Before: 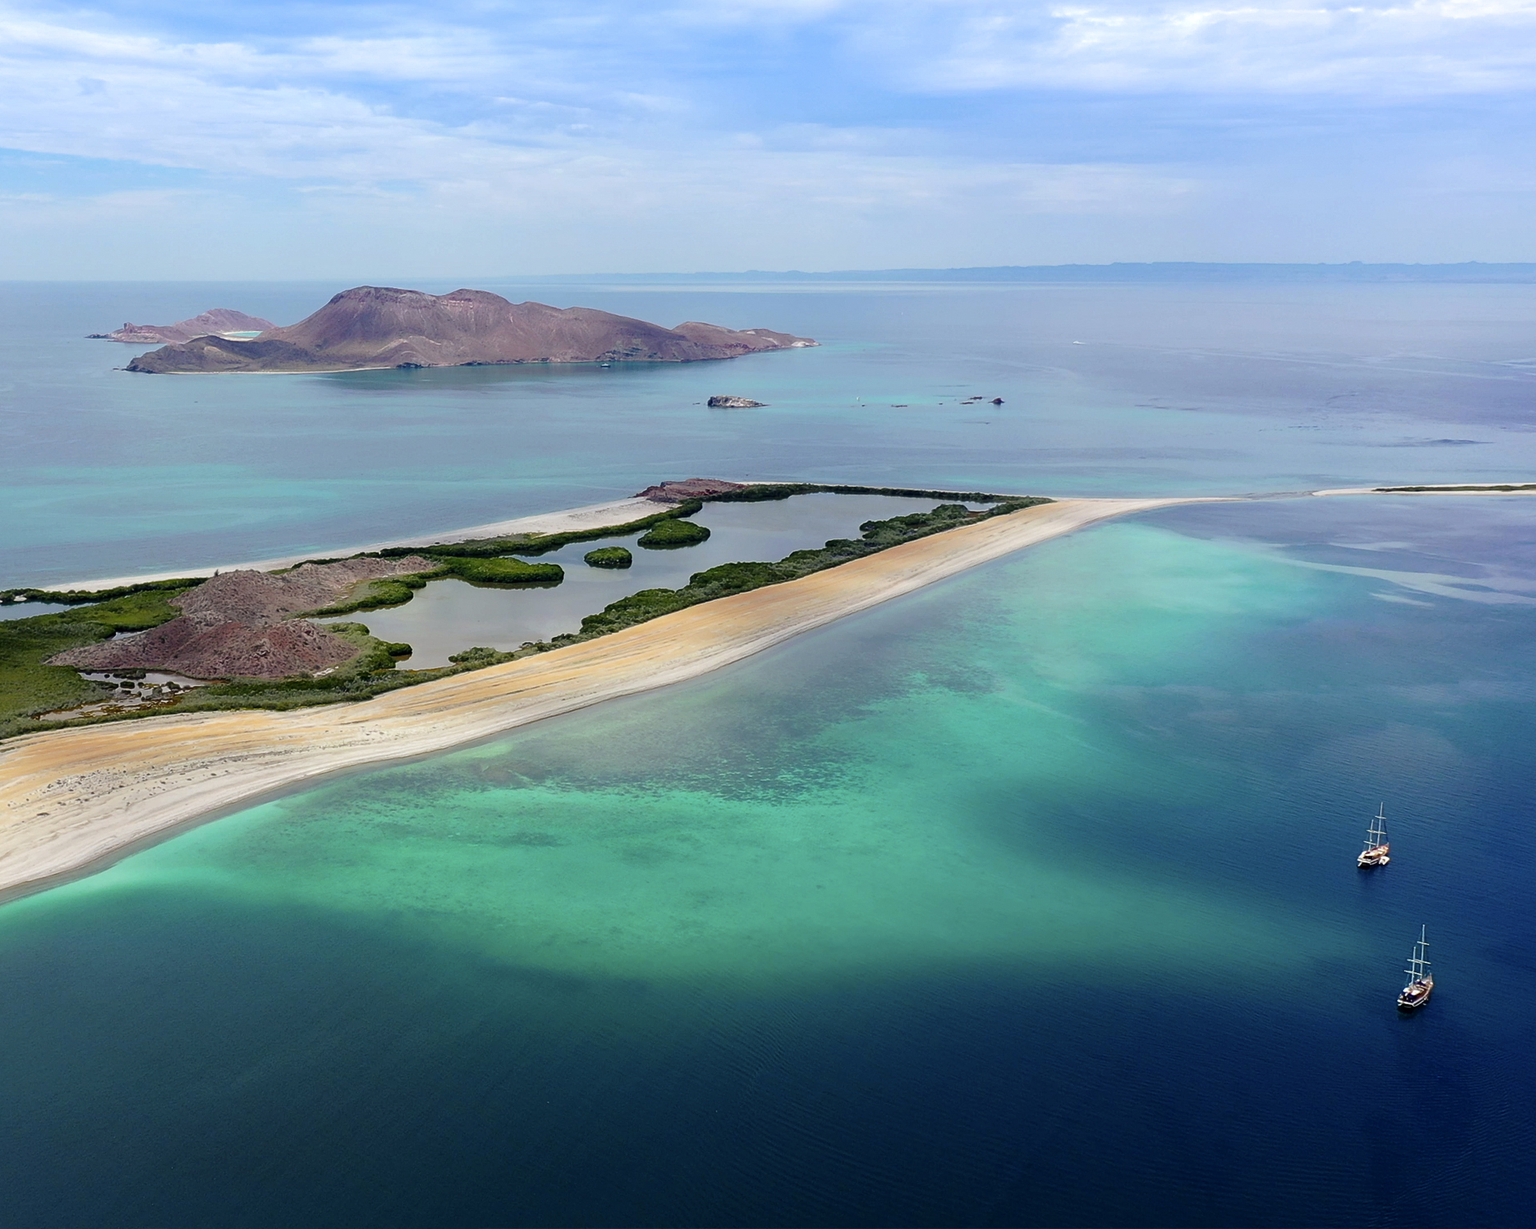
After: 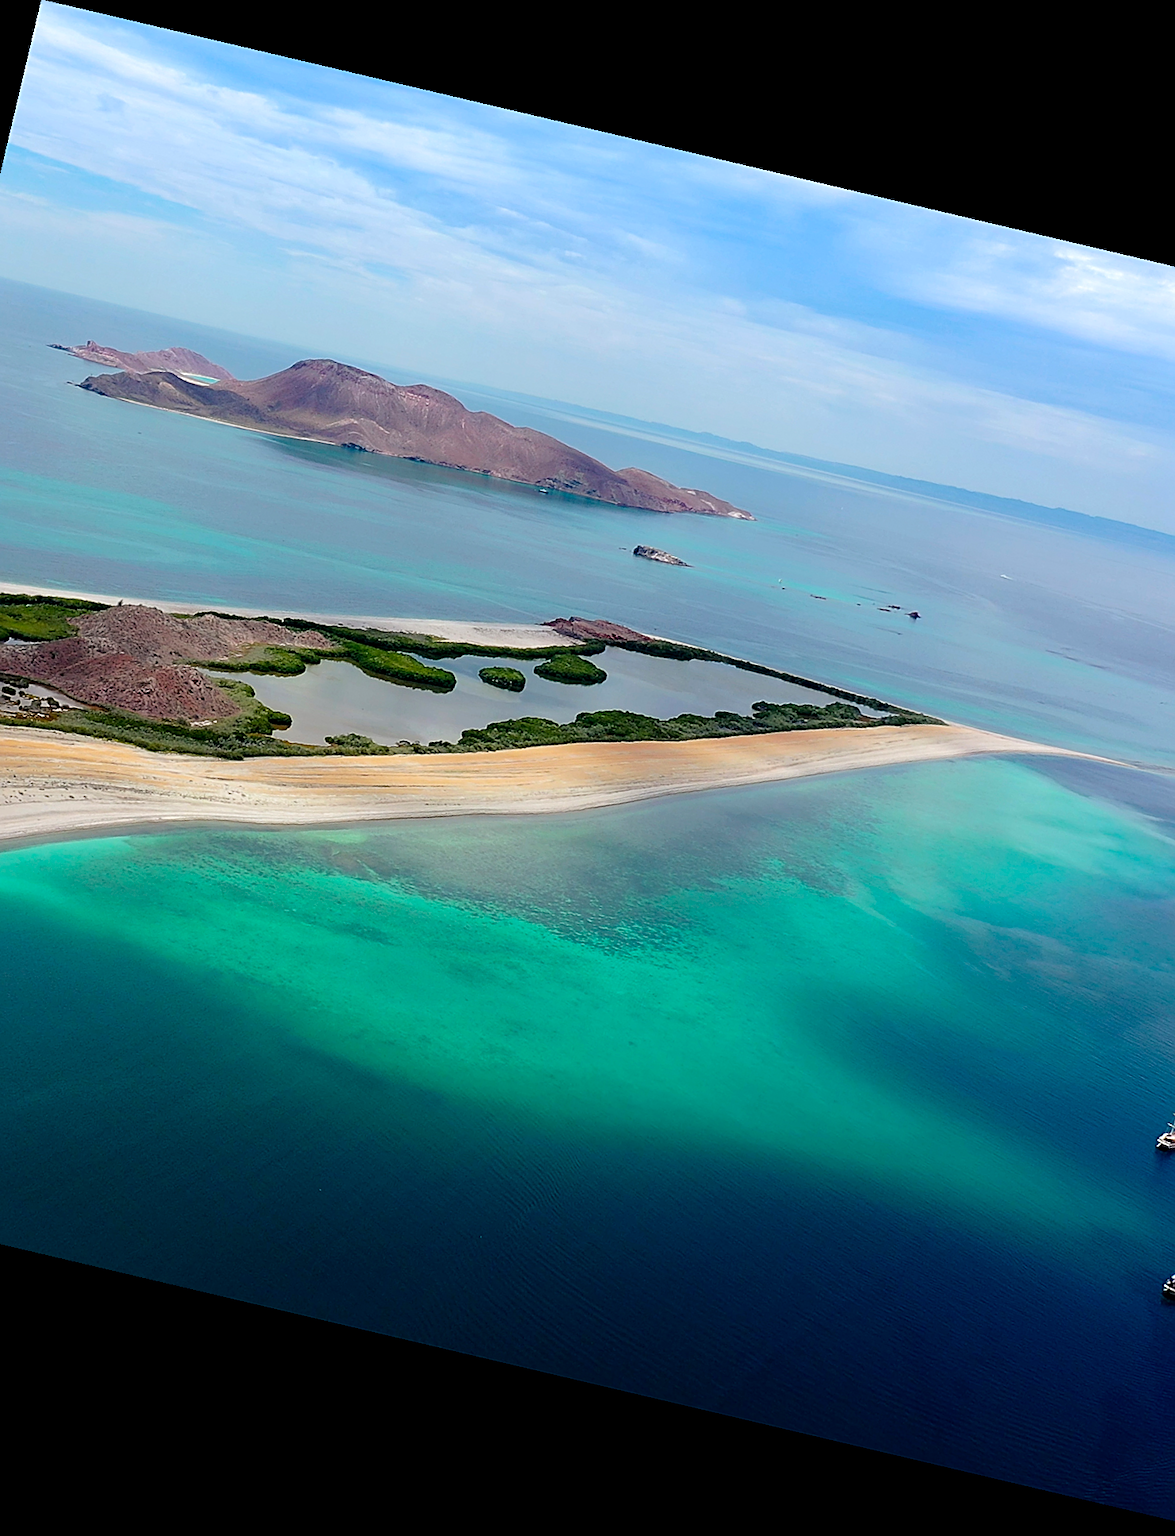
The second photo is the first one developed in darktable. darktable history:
sharpen: on, module defaults
crop and rotate: left 13.537%, right 19.796%
rotate and perspective: rotation 13.27°, automatic cropping off
